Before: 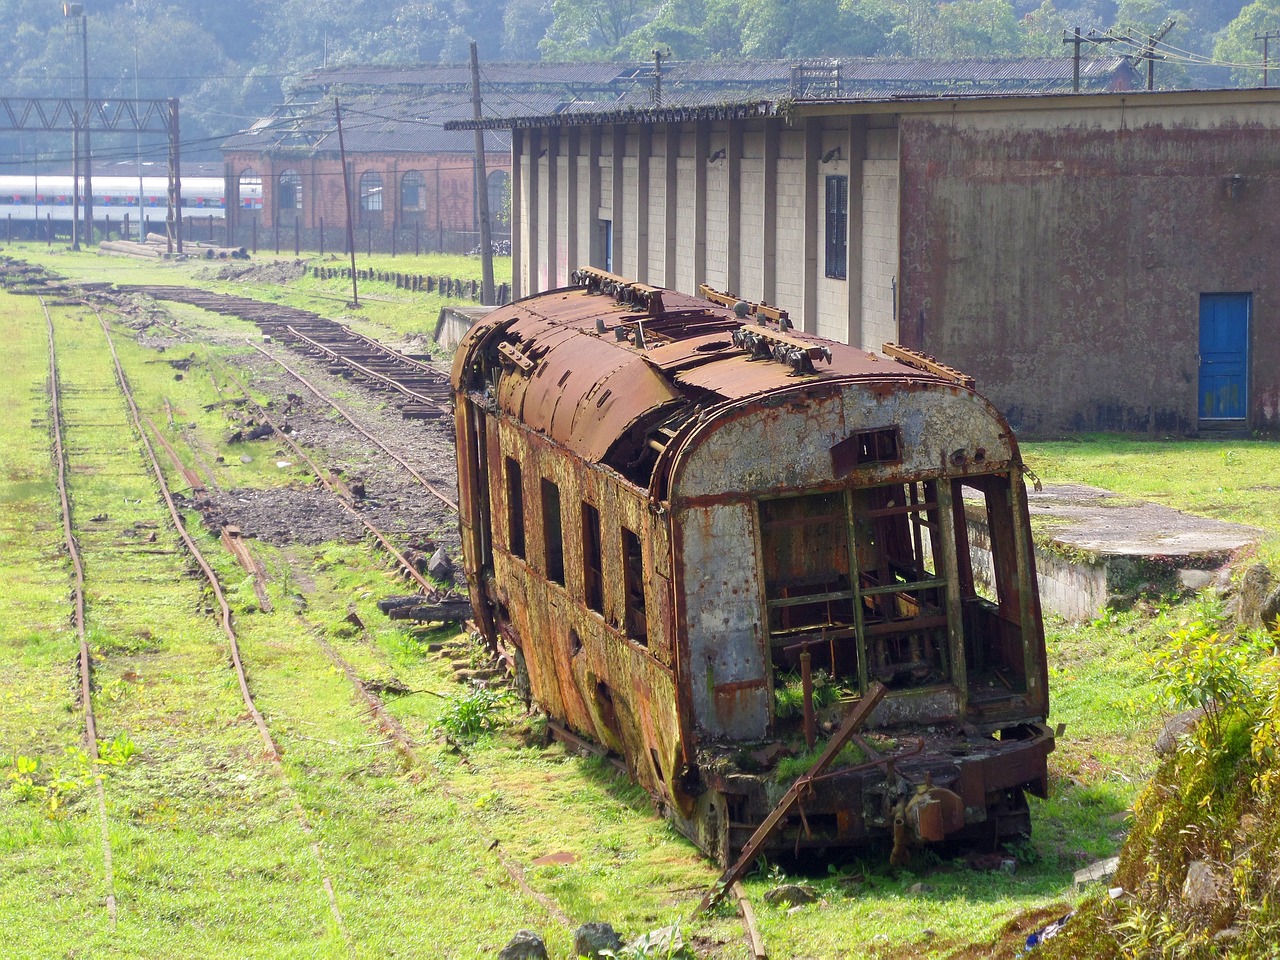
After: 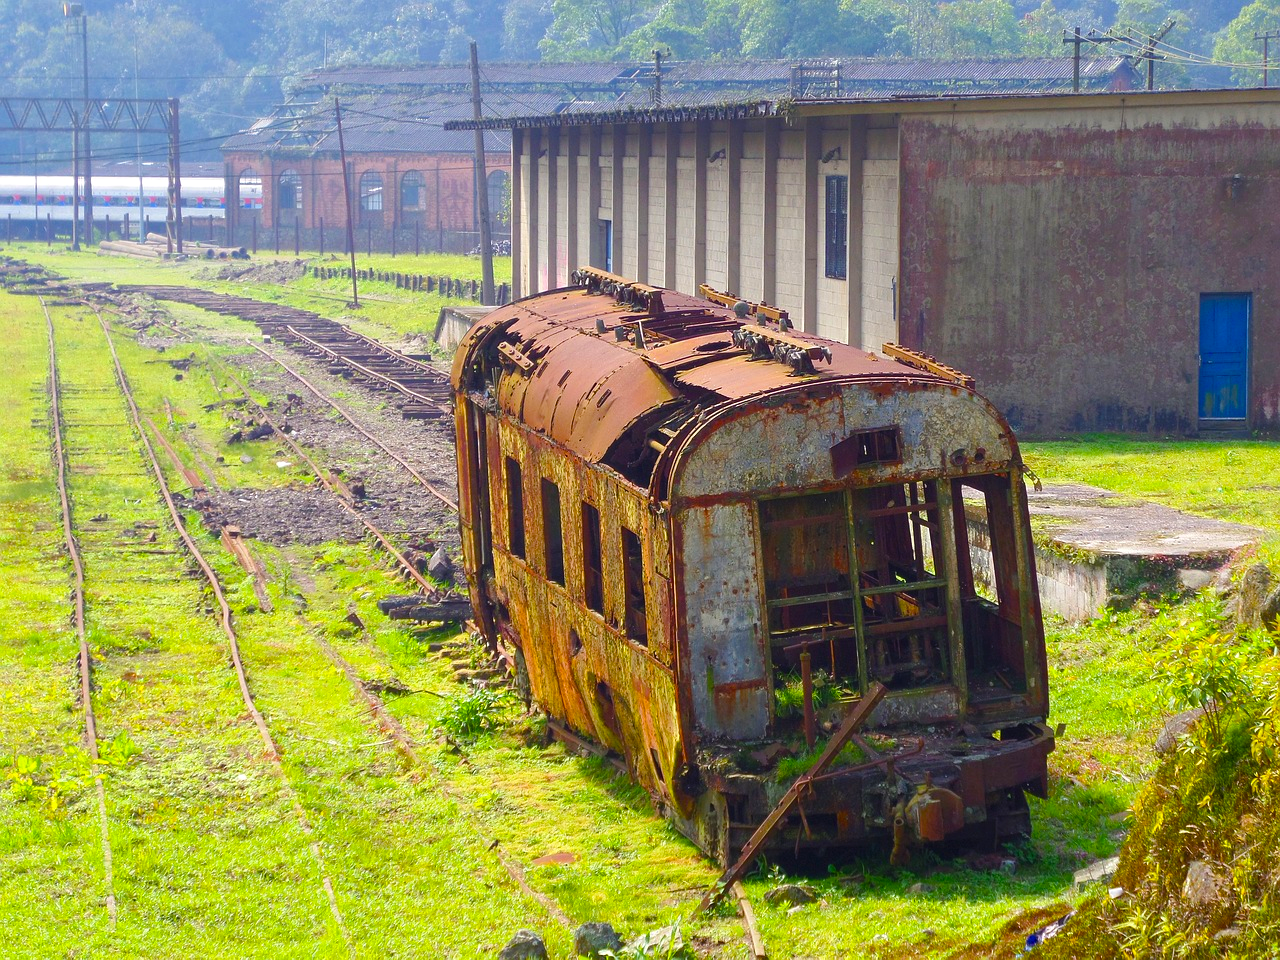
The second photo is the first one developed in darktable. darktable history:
exposure: black level correction -0.004, exposure 0.053 EV, compensate highlight preservation false
color balance rgb: perceptual saturation grading › global saturation 37.328%, perceptual saturation grading › shadows 35.318%, global vibrance 9.922%
